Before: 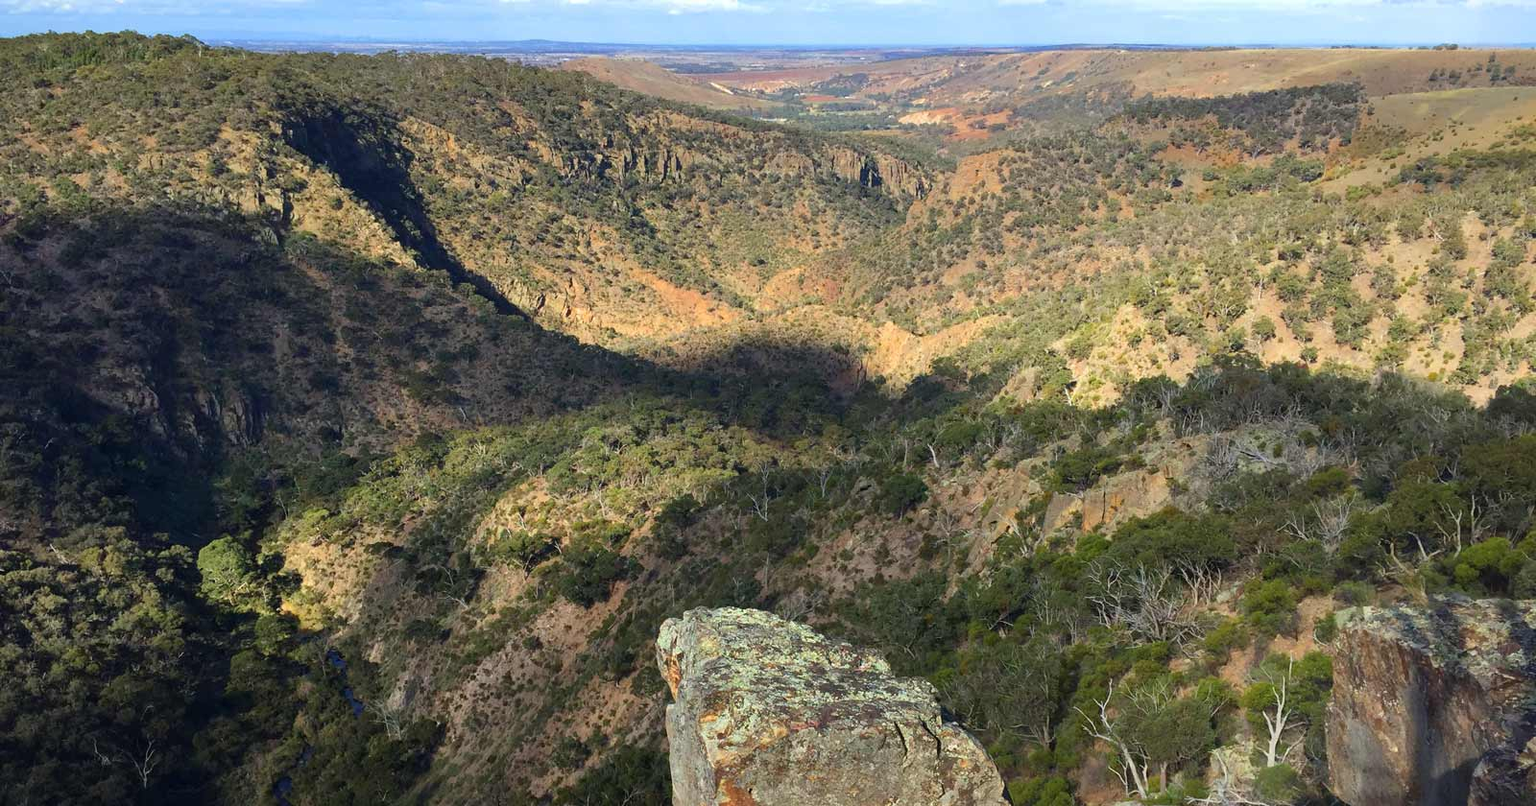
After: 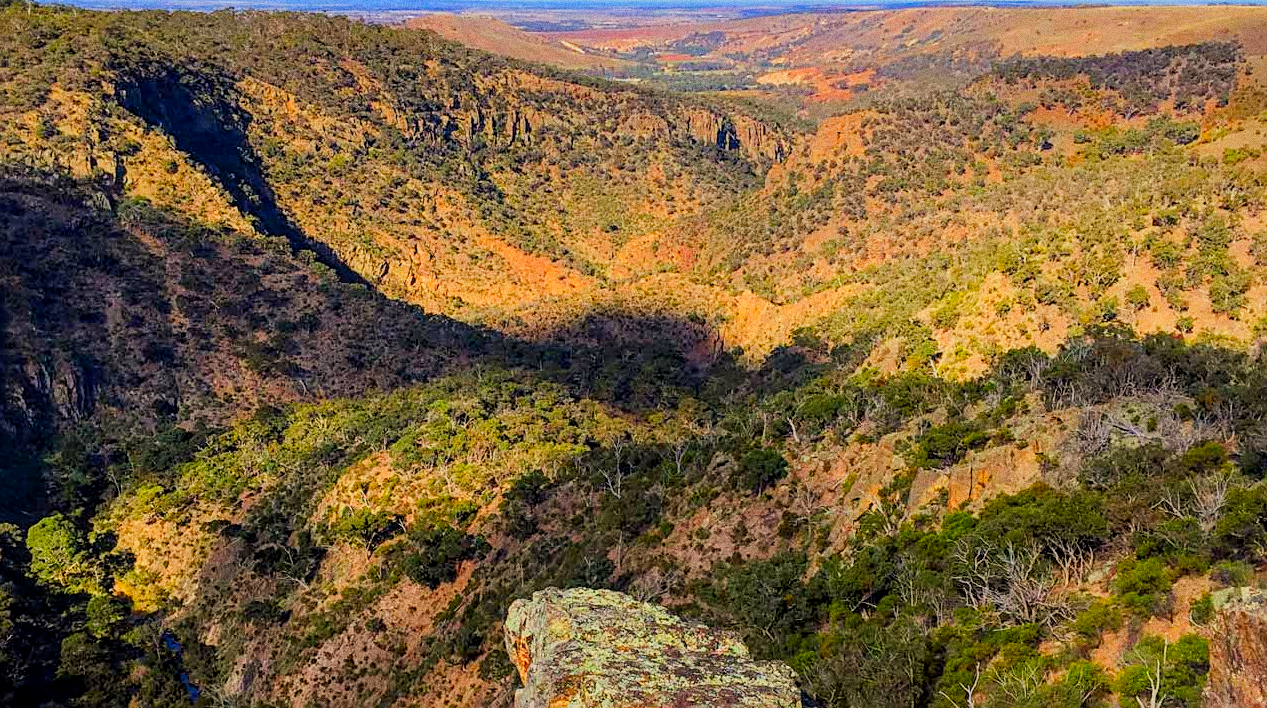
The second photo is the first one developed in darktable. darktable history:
white balance: red 1.188, blue 1.11
crop: left 11.225%, top 5.381%, right 9.565%, bottom 10.314%
local contrast: on, module defaults
color correction: highlights a* -10.77, highlights b* 9.8, saturation 1.72
sharpen: on, module defaults
filmic rgb: black relative exposure -6.68 EV, white relative exposure 4.56 EV, hardness 3.25
grain: coarseness 9.61 ISO, strength 35.62%
